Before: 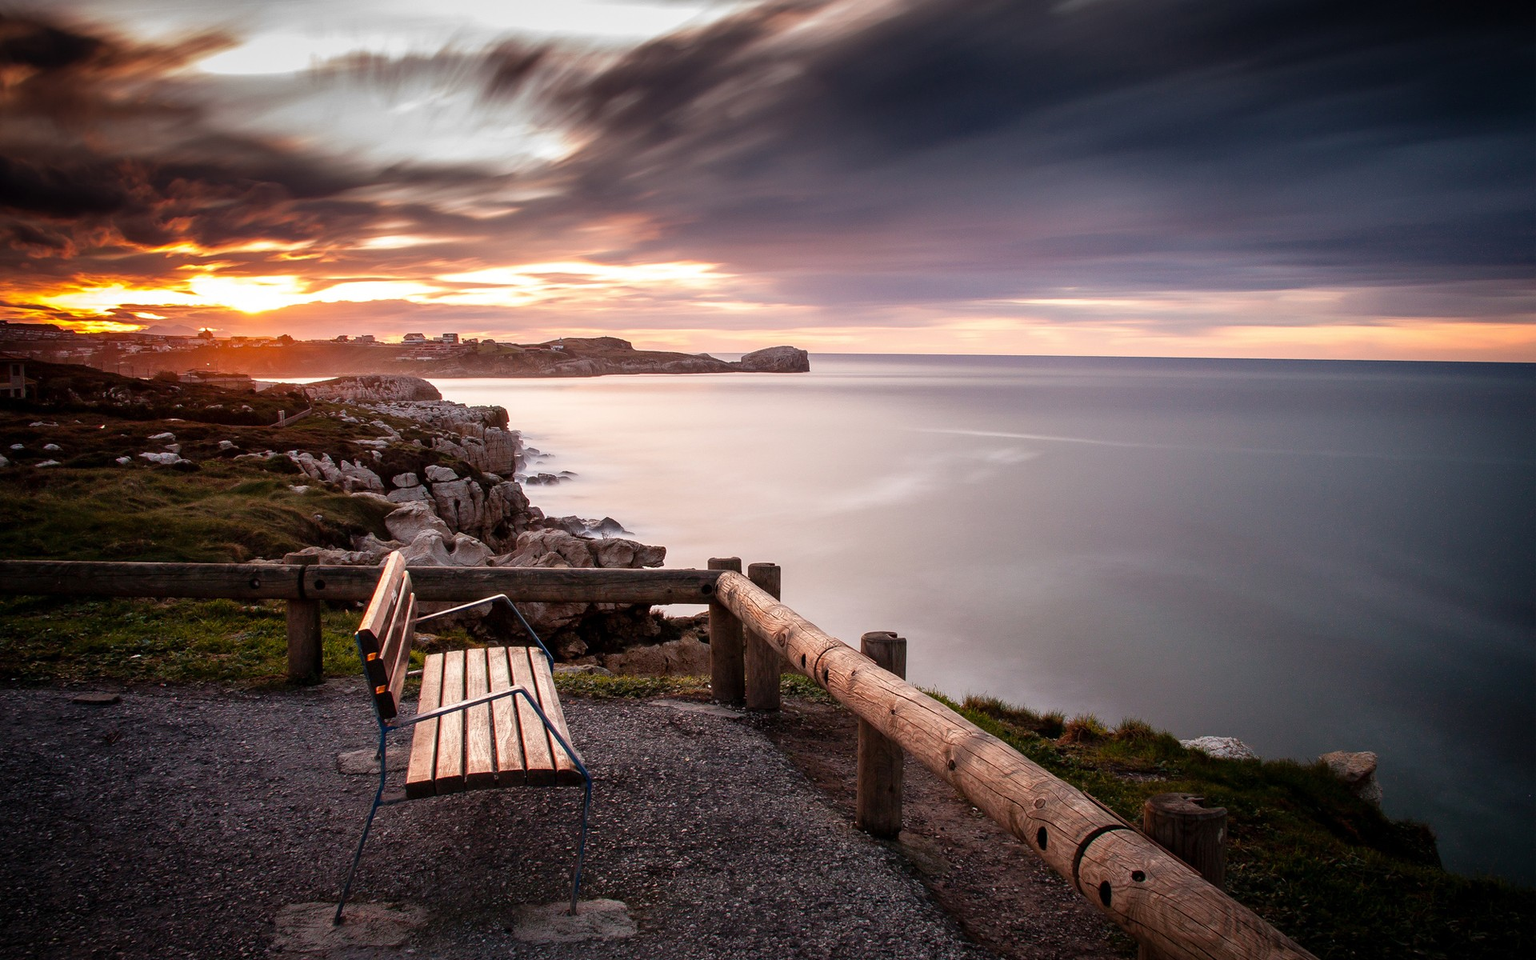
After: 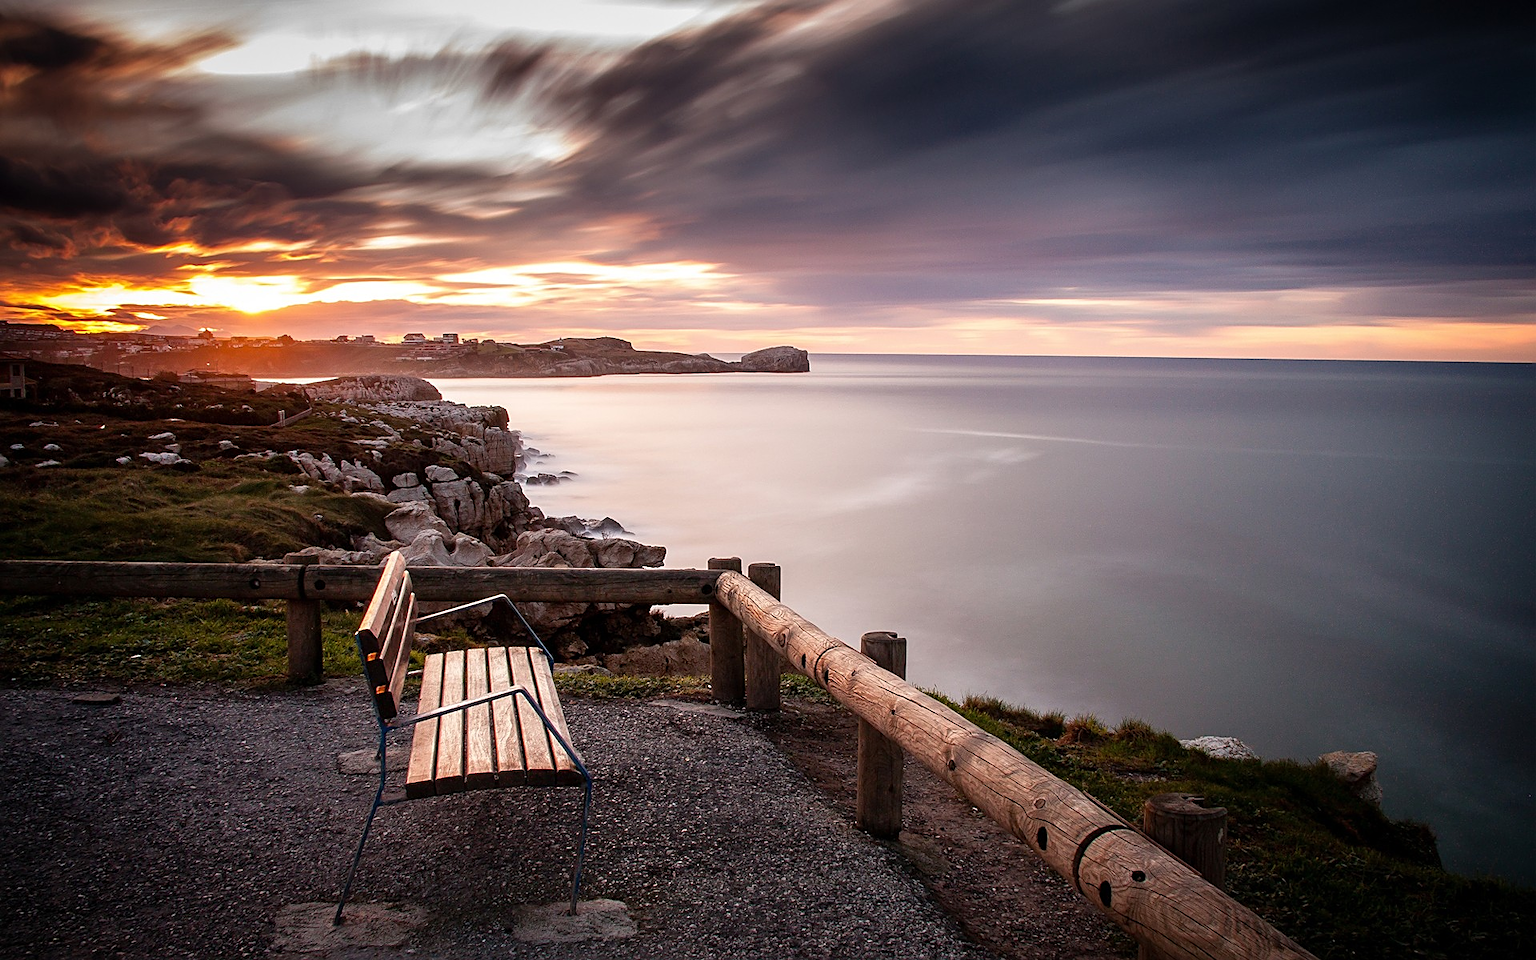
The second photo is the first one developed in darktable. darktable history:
sharpen: on, module defaults
rotate and perspective: crop left 0, crop top 0
